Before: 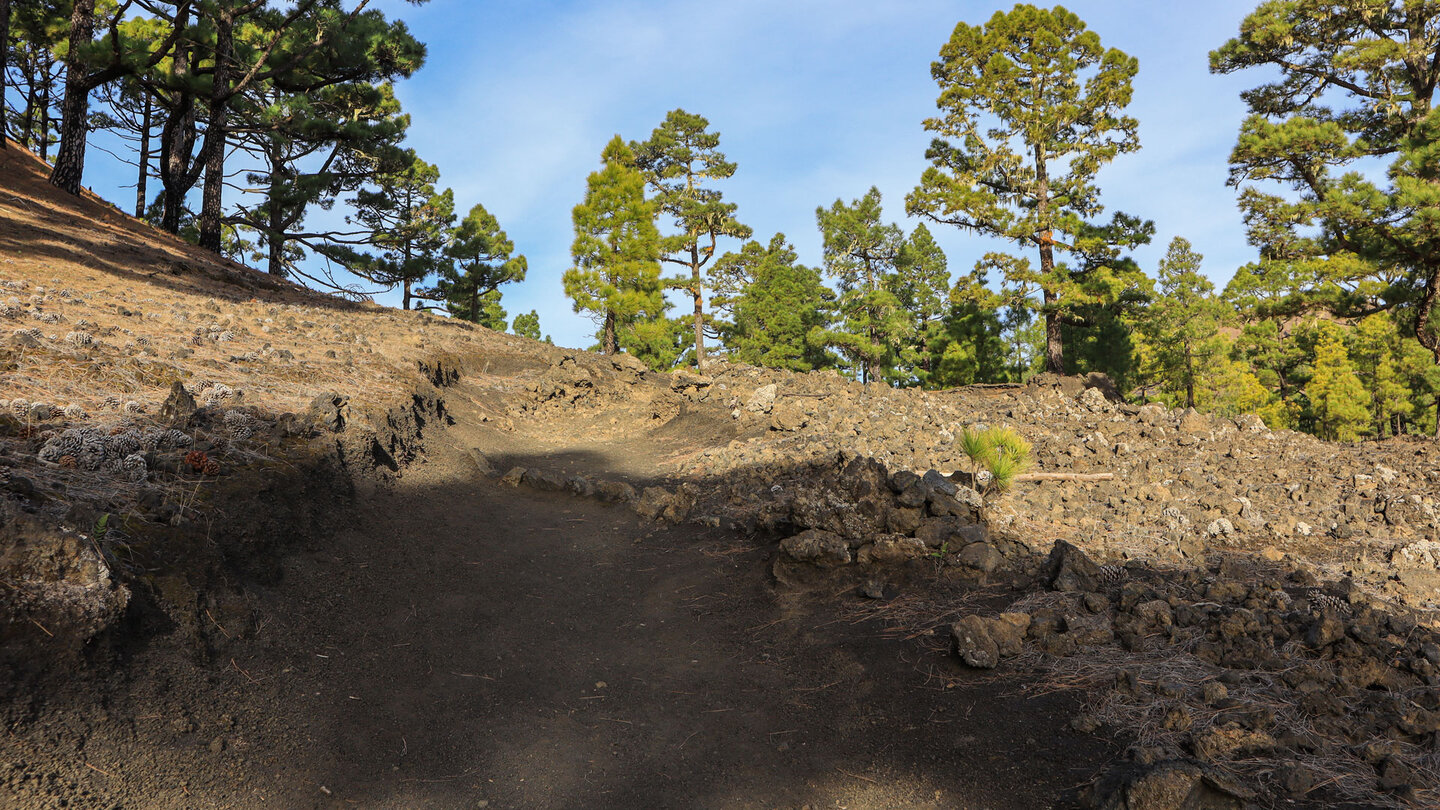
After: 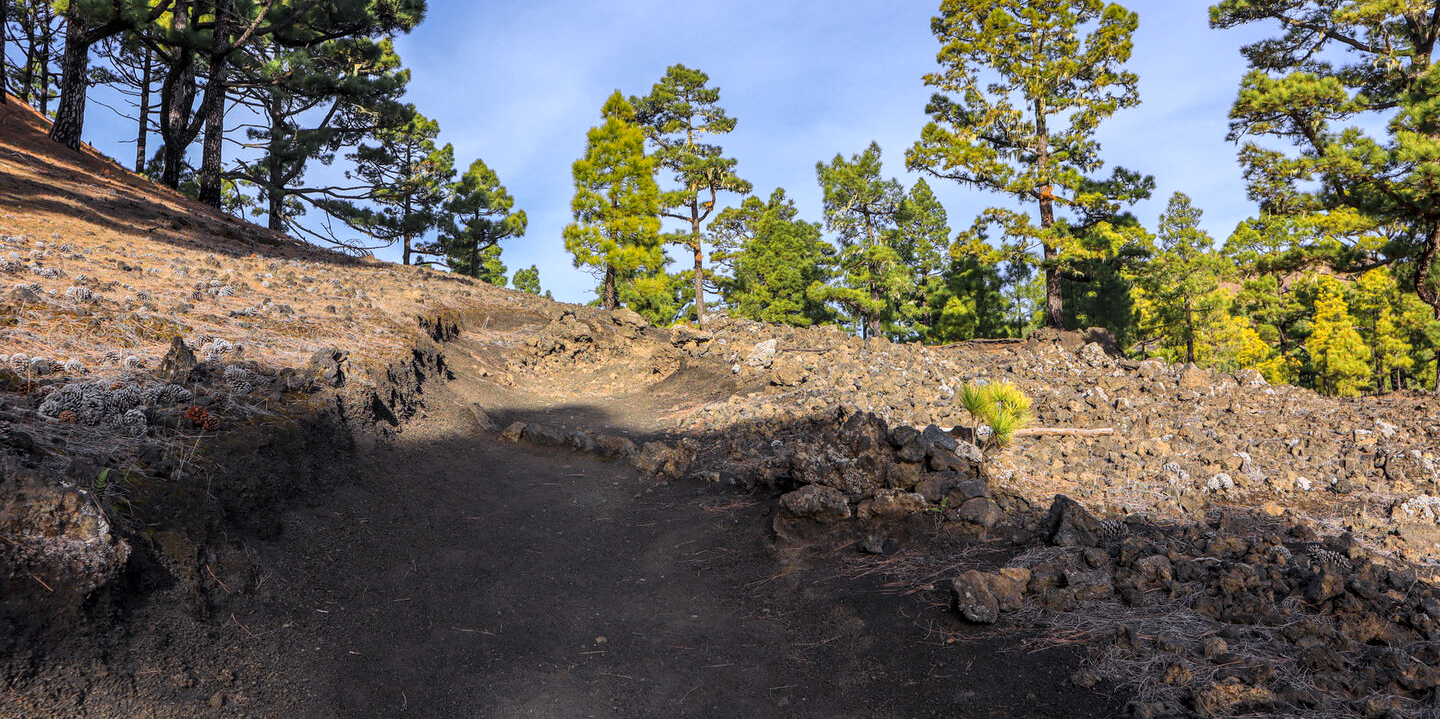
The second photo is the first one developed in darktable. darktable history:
color calibration: illuminant custom, x 0.373, y 0.388, temperature 4237.42 K
crop and rotate: top 5.571%, bottom 5.63%
color zones: curves: ch0 [(0, 0.511) (0.143, 0.531) (0.286, 0.56) (0.429, 0.5) (0.571, 0.5) (0.714, 0.5) (0.857, 0.5) (1, 0.5)]; ch1 [(0, 0.525) (0.143, 0.705) (0.286, 0.715) (0.429, 0.35) (0.571, 0.35) (0.714, 0.35) (0.857, 0.4) (1, 0.4)]; ch2 [(0, 0.572) (0.143, 0.512) (0.286, 0.473) (0.429, 0.45) (0.571, 0.5) (0.714, 0.5) (0.857, 0.518) (1, 0.518)]
tone equalizer: edges refinement/feathering 500, mask exposure compensation -1.57 EV, preserve details no
local contrast: on, module defaults
